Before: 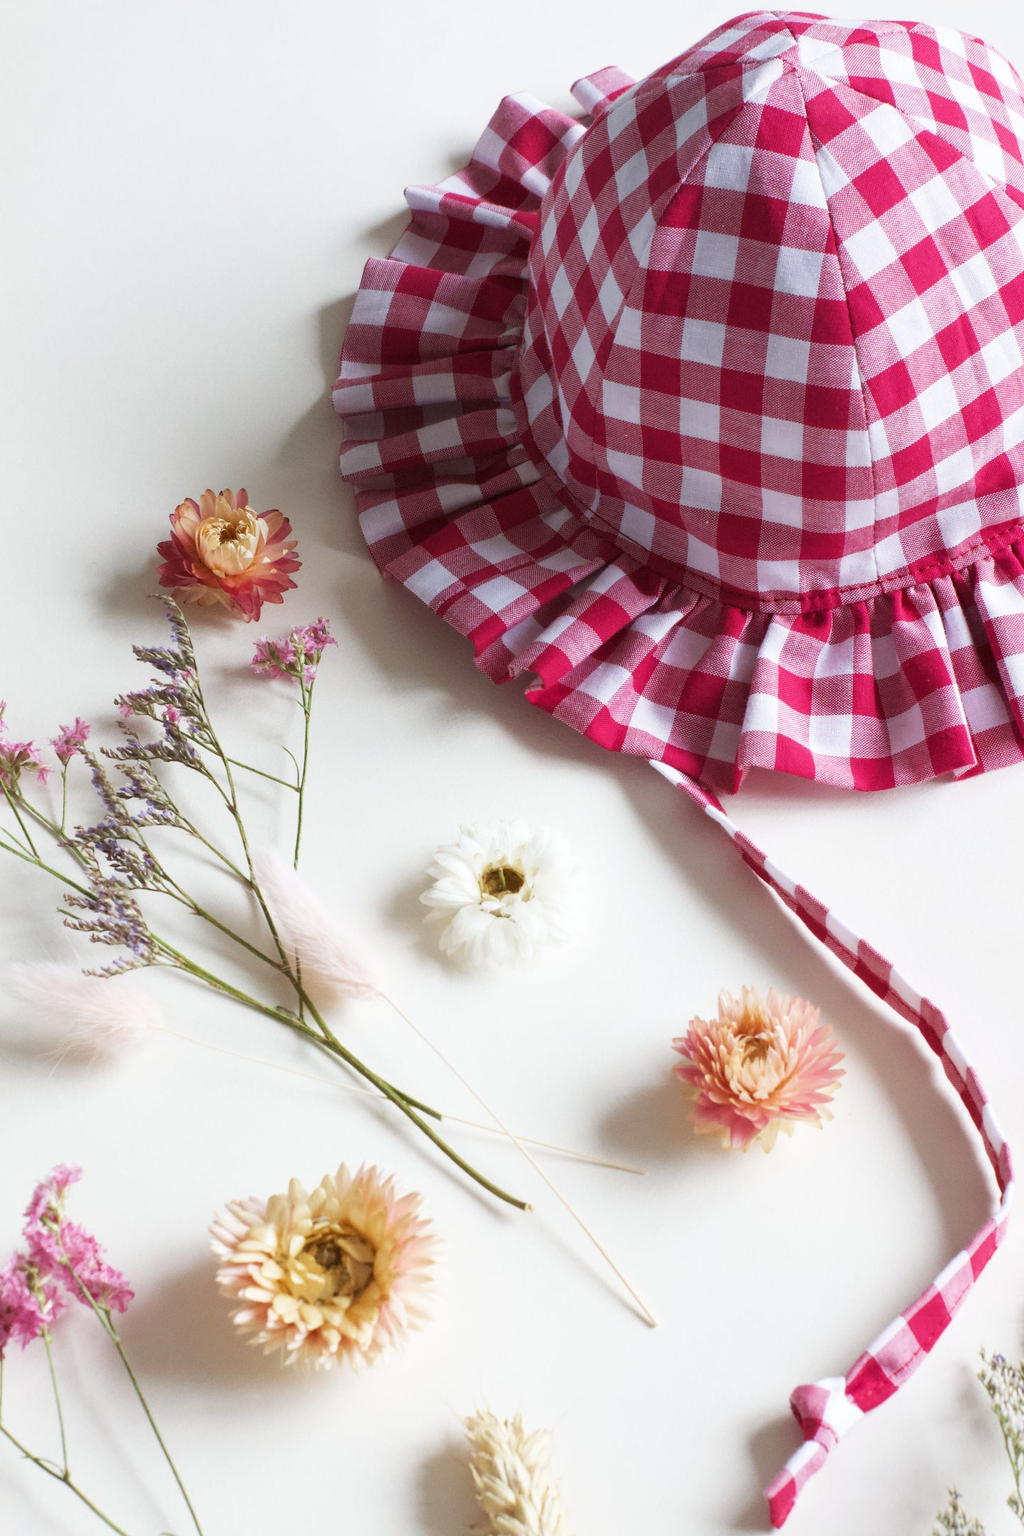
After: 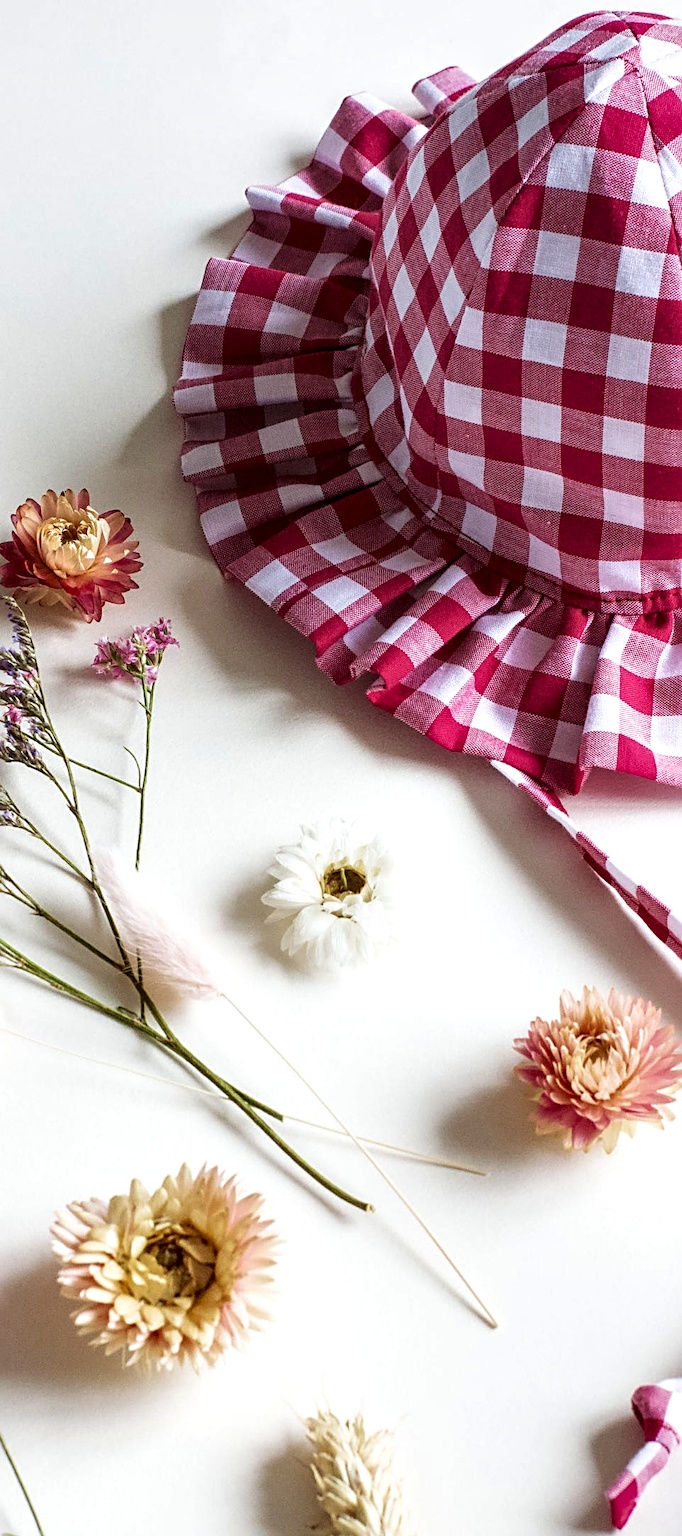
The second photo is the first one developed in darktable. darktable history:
sharpen: radius 3.084
exposure: compensate highlight preservation false
local contrast: highlights 60%, shadows 64%, detail 160%
crop and rotate: left 15.526%, right 17.785%
velvia: strength 26.67%
